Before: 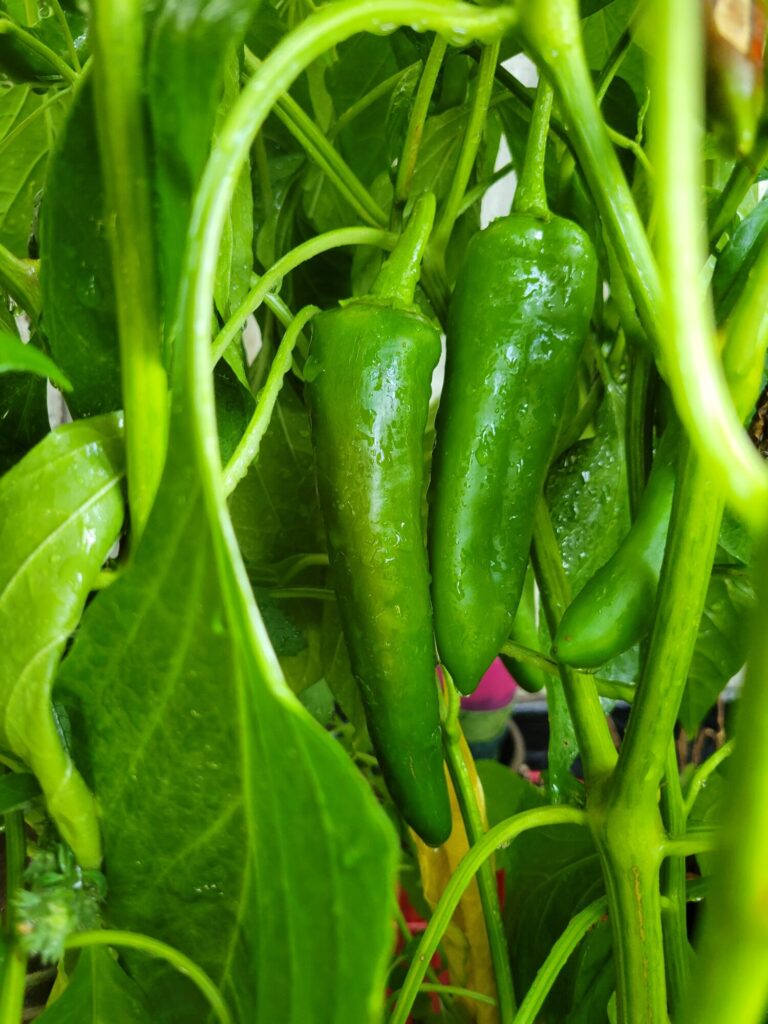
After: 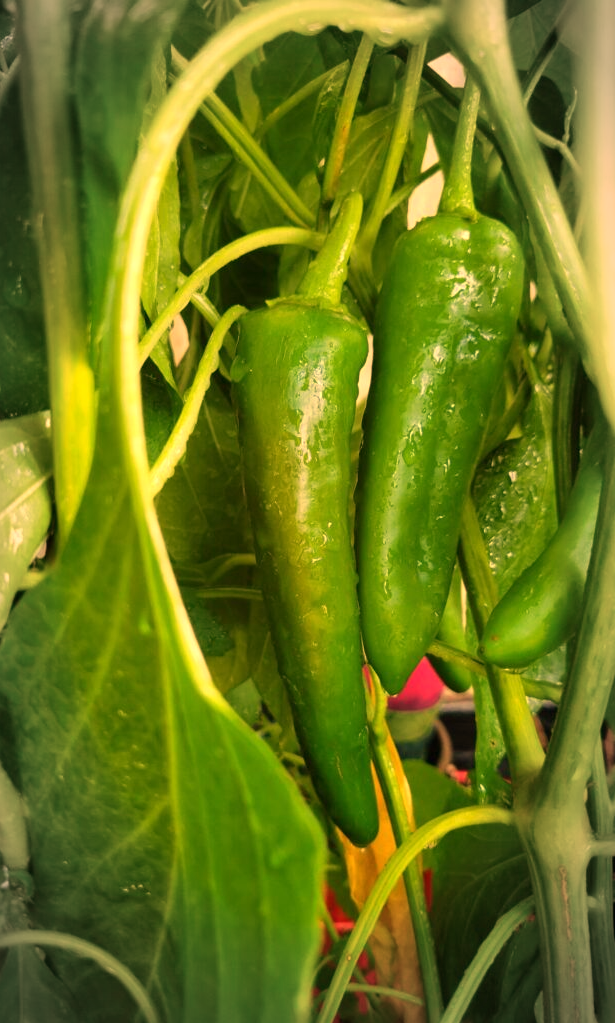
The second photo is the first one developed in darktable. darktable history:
vignetting: automatic ratio true
white balance: red 1.467, blue 0.684
crop and rotate: left 9.597%, right 10.195%
